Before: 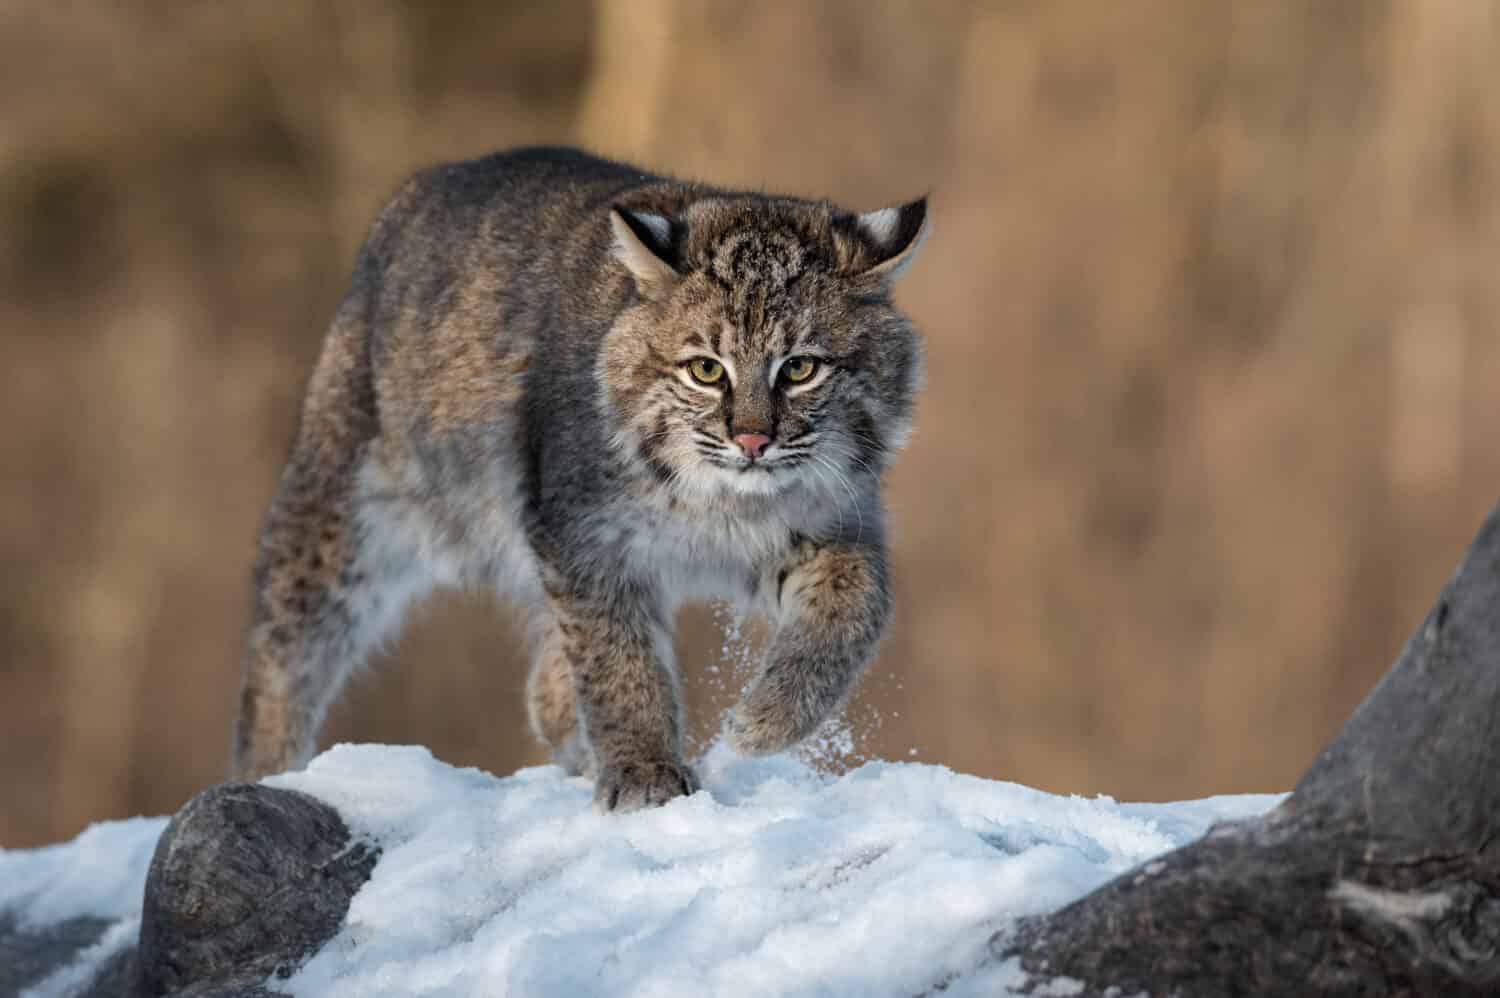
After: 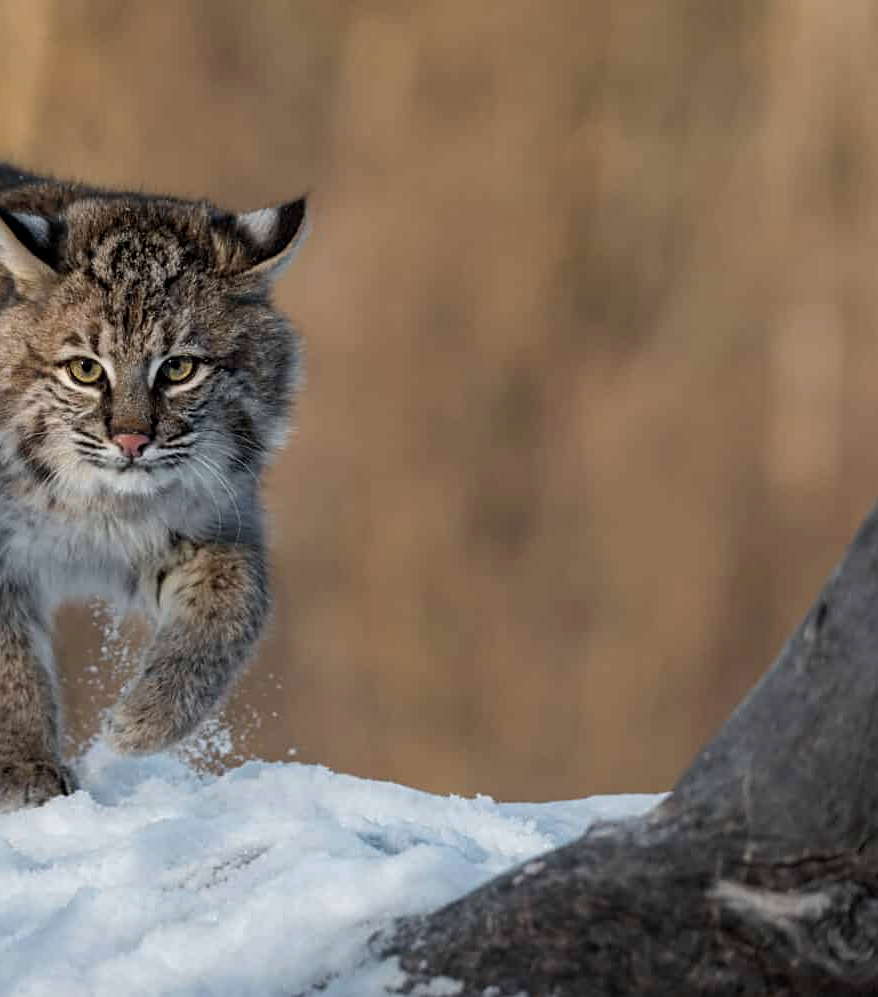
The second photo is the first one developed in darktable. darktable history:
crop: left 41.402%
sharpen: amount 0.2
exposure: black level correction 0.001, exposure -0.2 EV, compensate highlight preservation false
